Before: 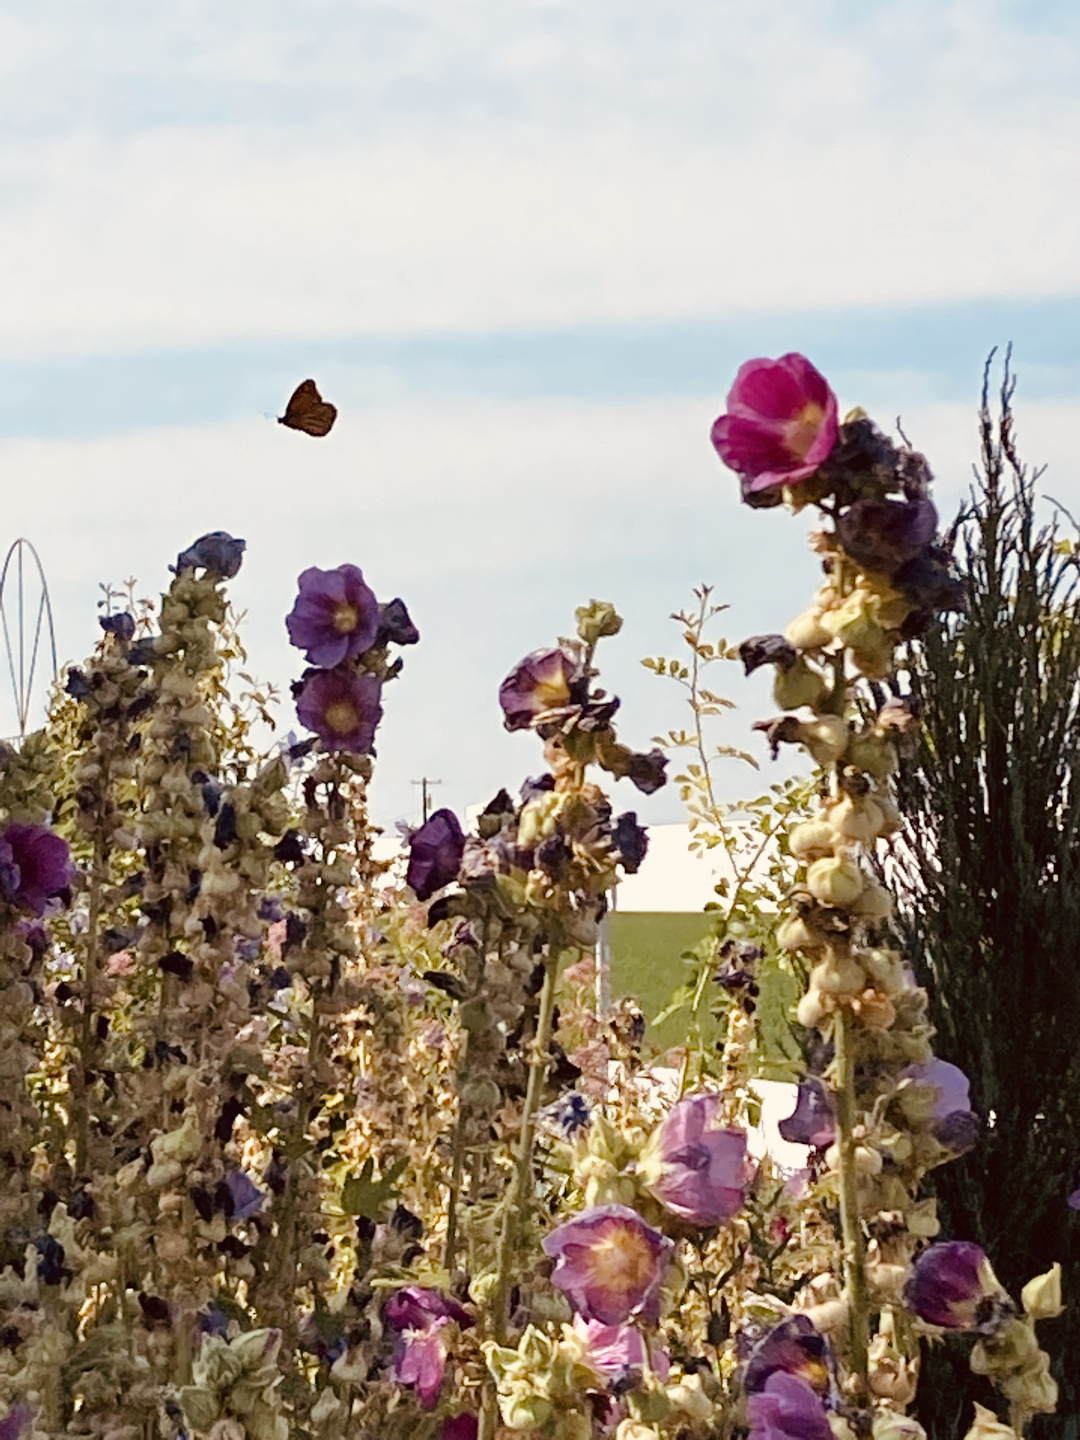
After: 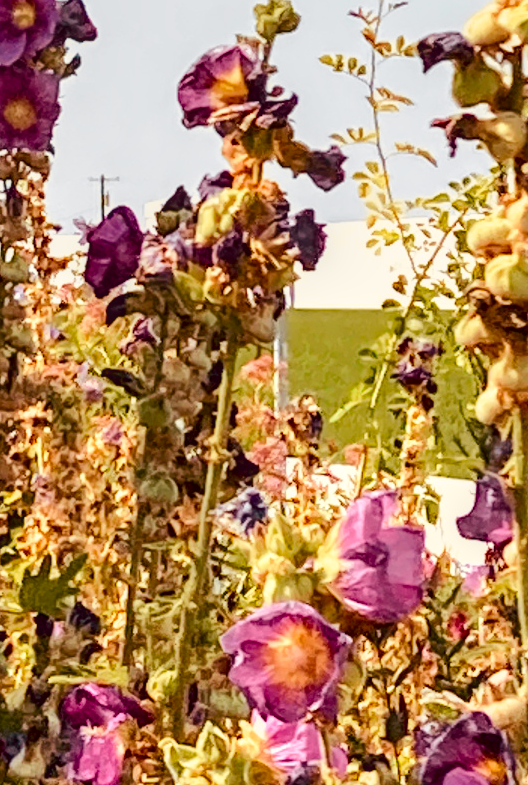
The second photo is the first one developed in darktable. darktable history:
crop: left 29.832%, top 41.926%, right 21.257%, bottom 3.501%
local contrast: on, module defaults
tone curve: curves: ch0 [(0, 0) (0.071, 0.047) (0.266, 0.26) (0.491, 0.552) (0.753, 0.818) (1, 0.983)]; ch1 [(0, 0) (0.346, 0.307) (0.408, 0.369) (0.463, 0.443) (0.482, 0.493) (0.502, 0.5) (0.517, 0.518) (0.546, 0.576) (0.588, 0.643) (0.651, 0.709) (1, 1)]; ch2 [(0, 0) (0.346, 0.34) (0.434, 0.46) (0.485, 0.494) (0.5, 0.494) (0.517, 0.503) (0.535, 0.545) (0.583, 0.634) (0.625, 0.686) (1, 1)], color space Lab, independent channels, preserve colors none
